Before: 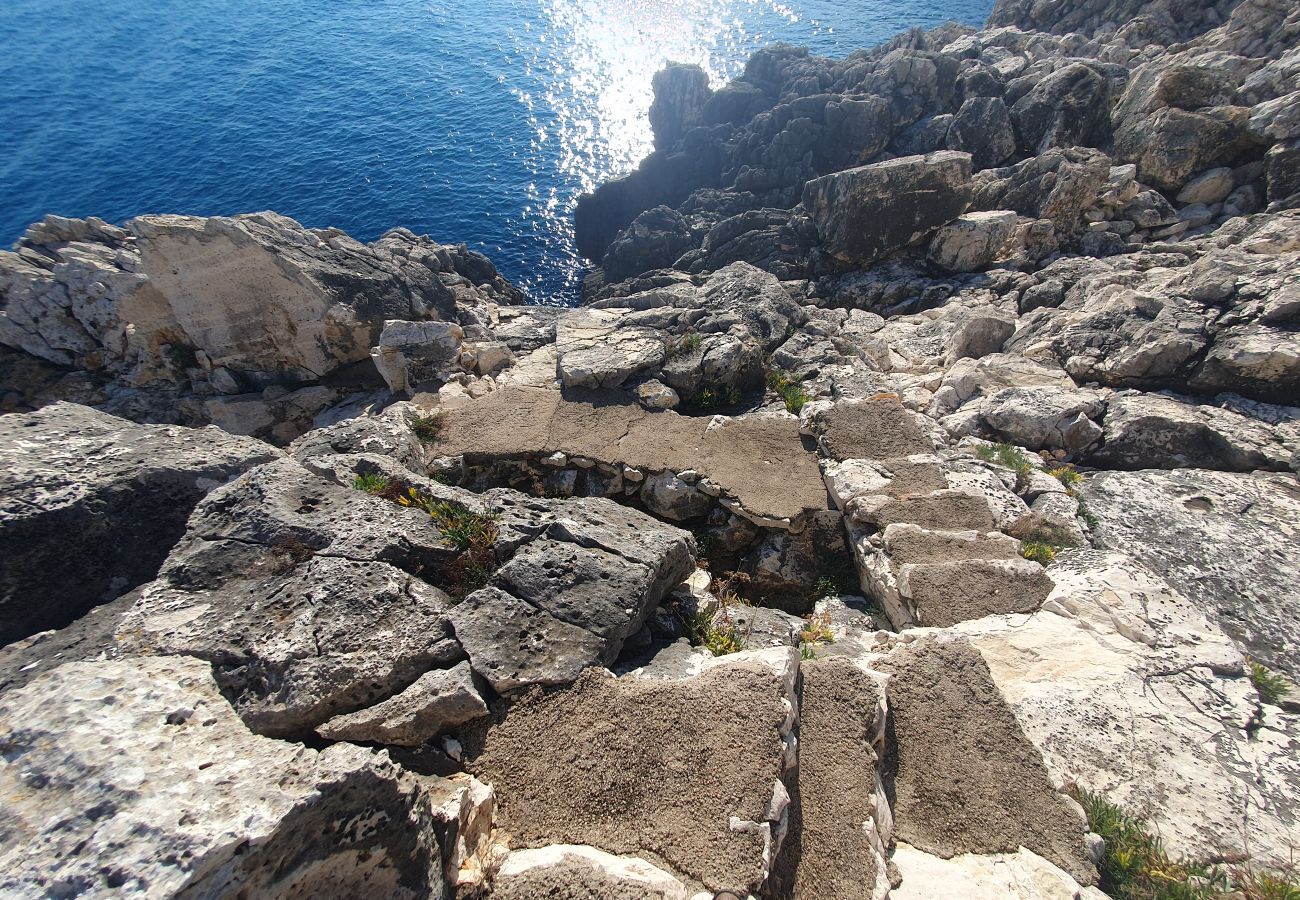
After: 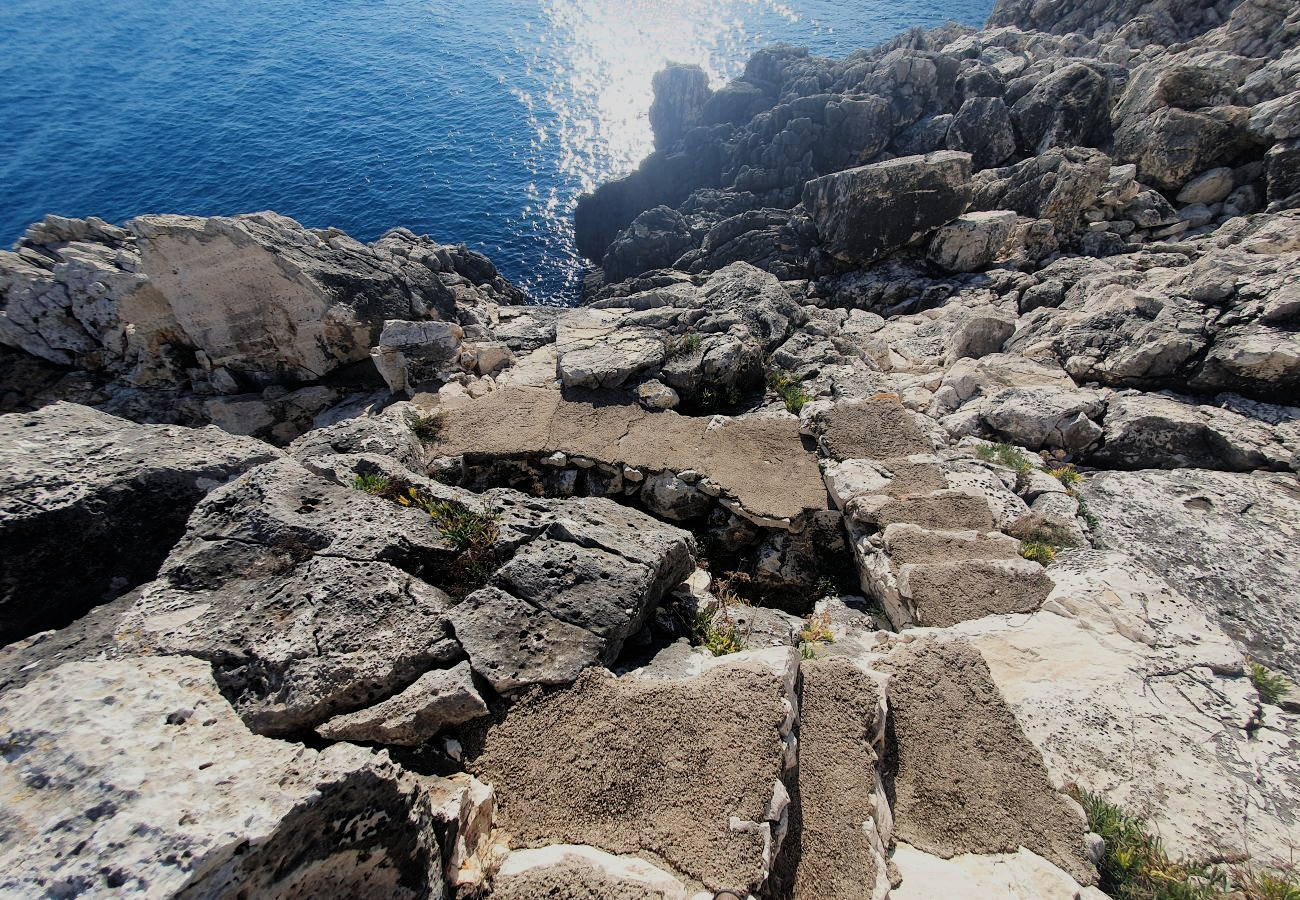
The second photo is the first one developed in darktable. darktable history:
filmic rgb: middle gray luminance 29.25%, black relative exposure -10.32 EV, white relative exposure 5.47 EV, target black luminance 0%, hardness 3.94, latitude 2.26%, contrast 1.126, highlights saturation mix 5.92%, shadows ↔ highlights balance 15.57%
